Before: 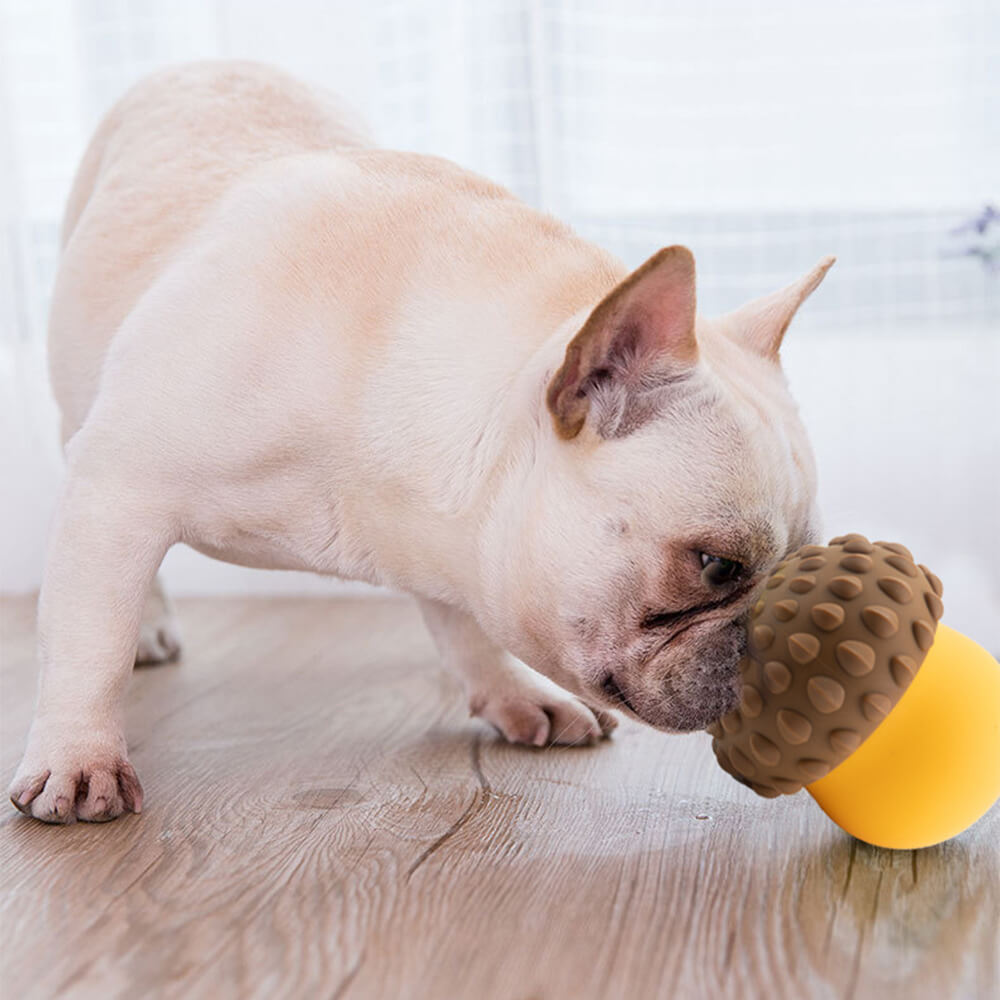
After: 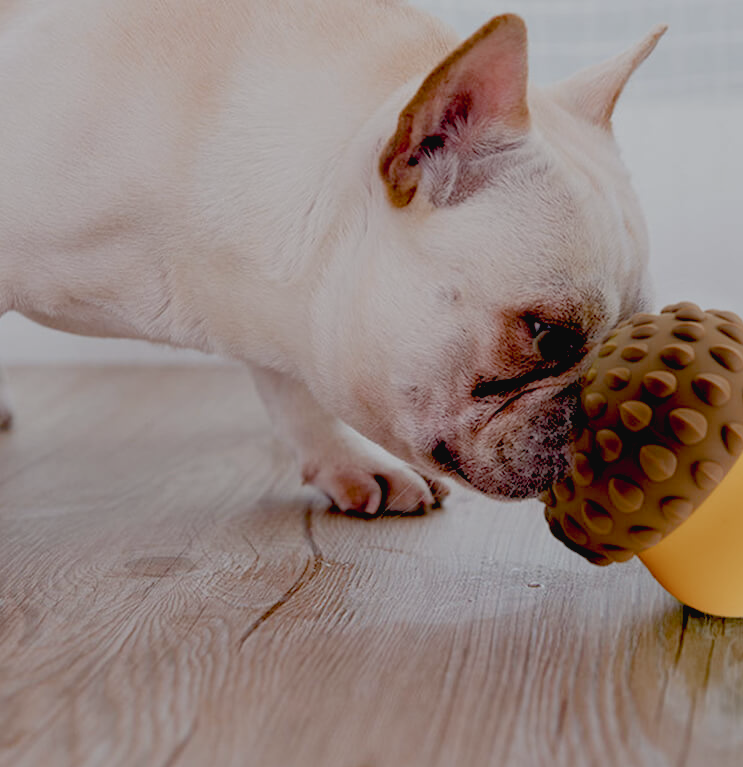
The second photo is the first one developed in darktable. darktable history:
crop: left 16.834%, top 23.244%, right 8.772%
color balance rgb: global offset › luminance -0.269%, perceptual saturation grading › global saturation 0.068%, perceptual saturation grading › highlights -30.192%, perceptual saturation grading › shadows 20.034%, contrast -19.421%
exposure: black level correction 0.046, exposure -0.229 EV, compensate highlight preservation false
contrast brightness saturation: contrast -0.075, brightness -0.035, saturation -0.114
